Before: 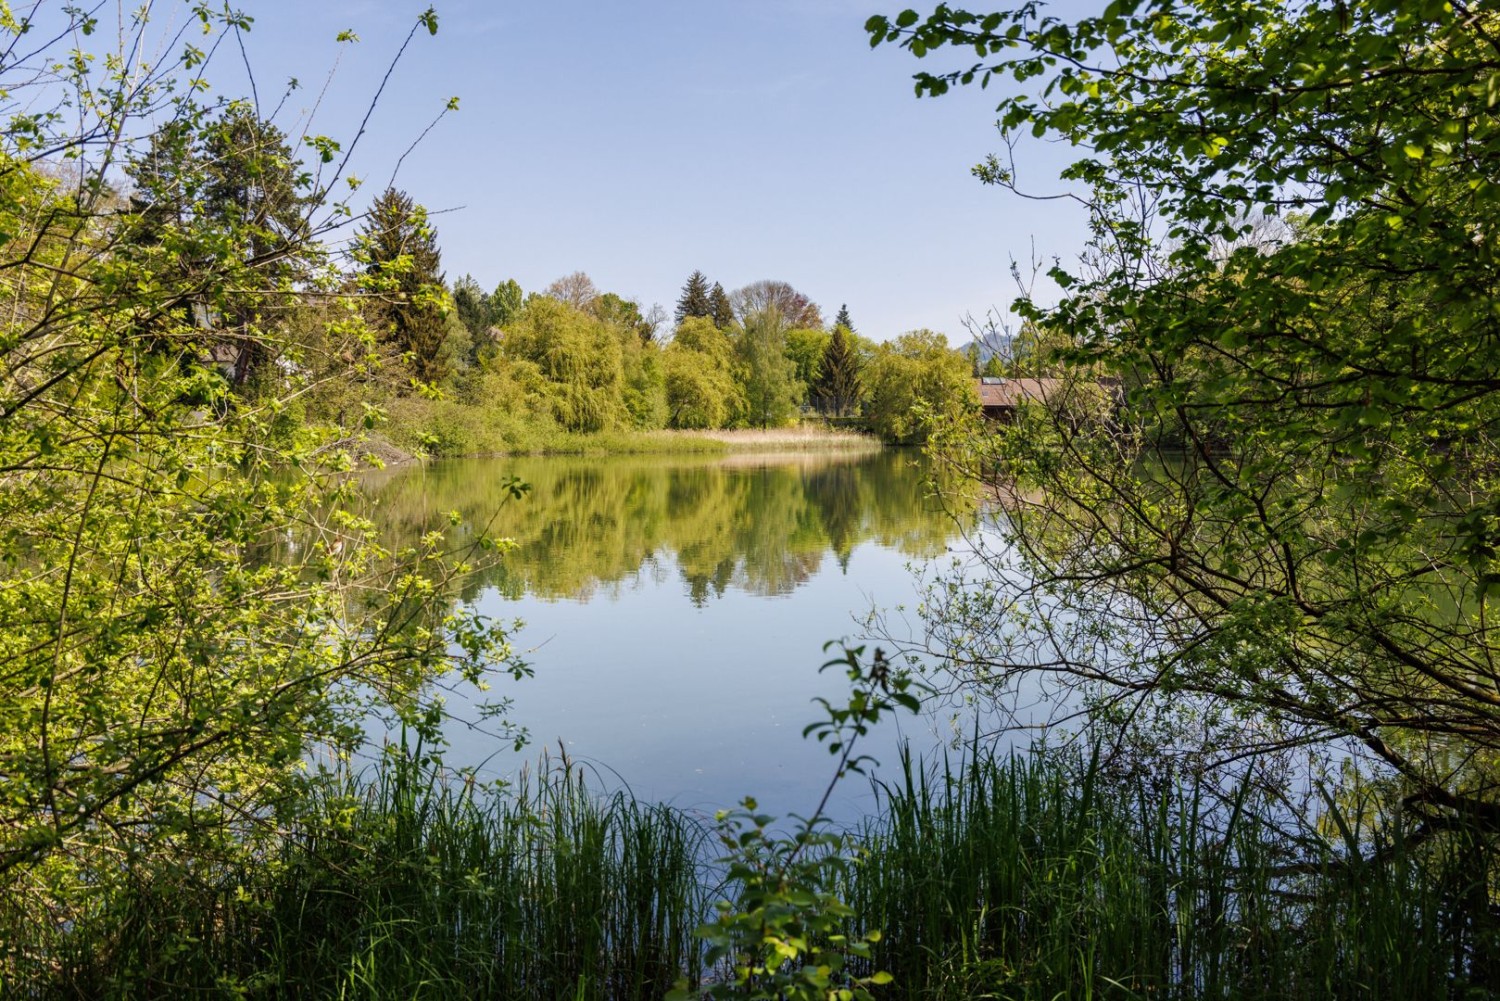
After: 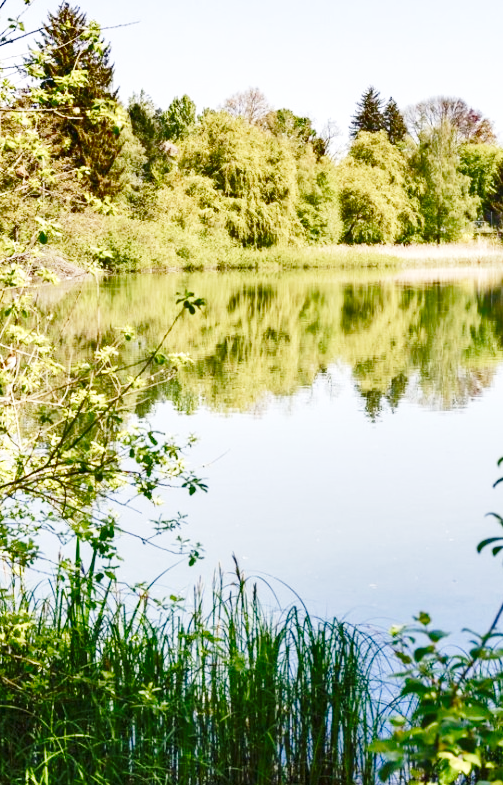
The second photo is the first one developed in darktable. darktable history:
base curve: curves: ch0 [(0, 0) (0.028, 0.03) (0.121, 0.232) (0.46, 0.748) (0.859, 0.968) (1, 1)], preserve colors none
color balance rgb: shadows lift › chroma 1%, shadows lift › hue 113°, highlights gain › chroma 0.2%, highlights gain › hue 333°, perceptual saturation grading › global saturation 20%, perceptual saturation grading › highlights -50%, perceptual saturation grading › shadows 25%, contrast -20%
tone equalizer: -8 EV -0.417 EV, -7 EV -0.389 EV, -6 EV -0.333 EV, -5 EV -0.222 EV, -3 EV 0.222 EV, -2 EV 0.333 EV, -1 EV 0.389 EV, +0 EV 0.417 EV, edges refinement/feathering 500, mask exposure compensation -1.57 EV, preserve details no
exposure: black level correction 0, exposure 0.7 EV, compensate exposure bias true, compensate highlight preservation false
crop and rotate: left 21.77%, top 18.528%, right 44.676%, bottom 2.997%
shadows and highlights: soften with gaussian
